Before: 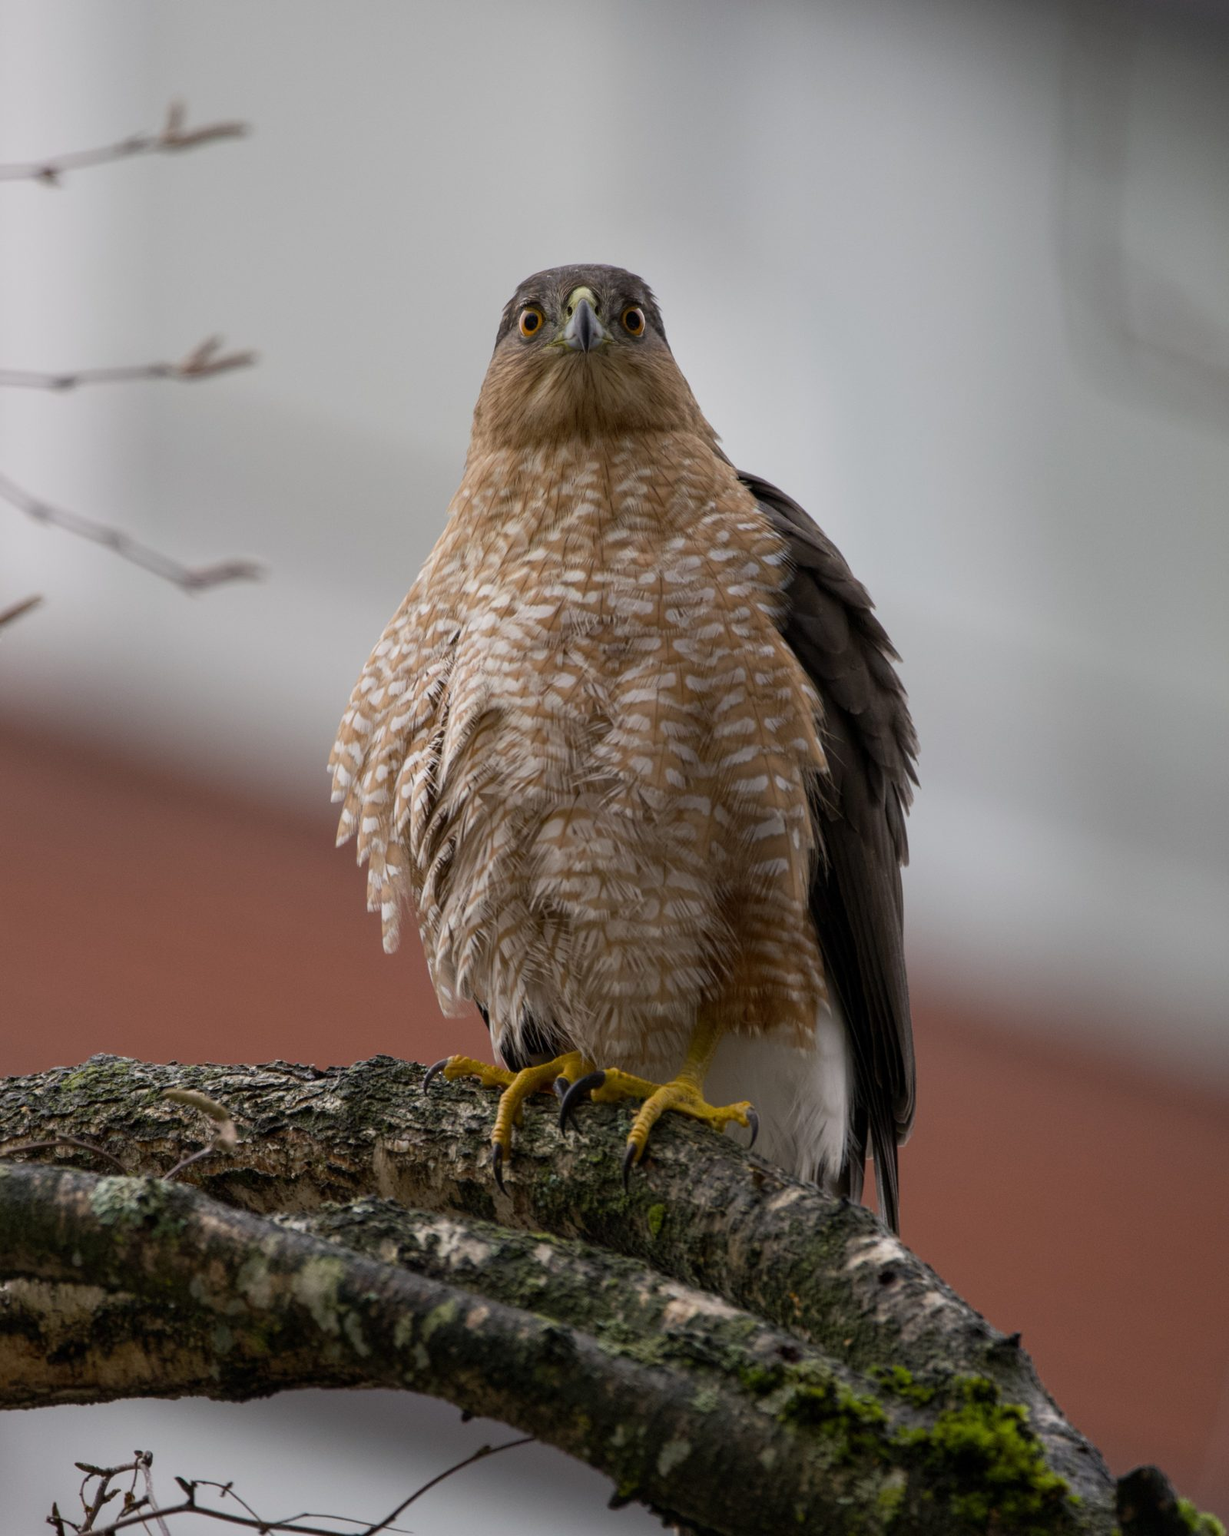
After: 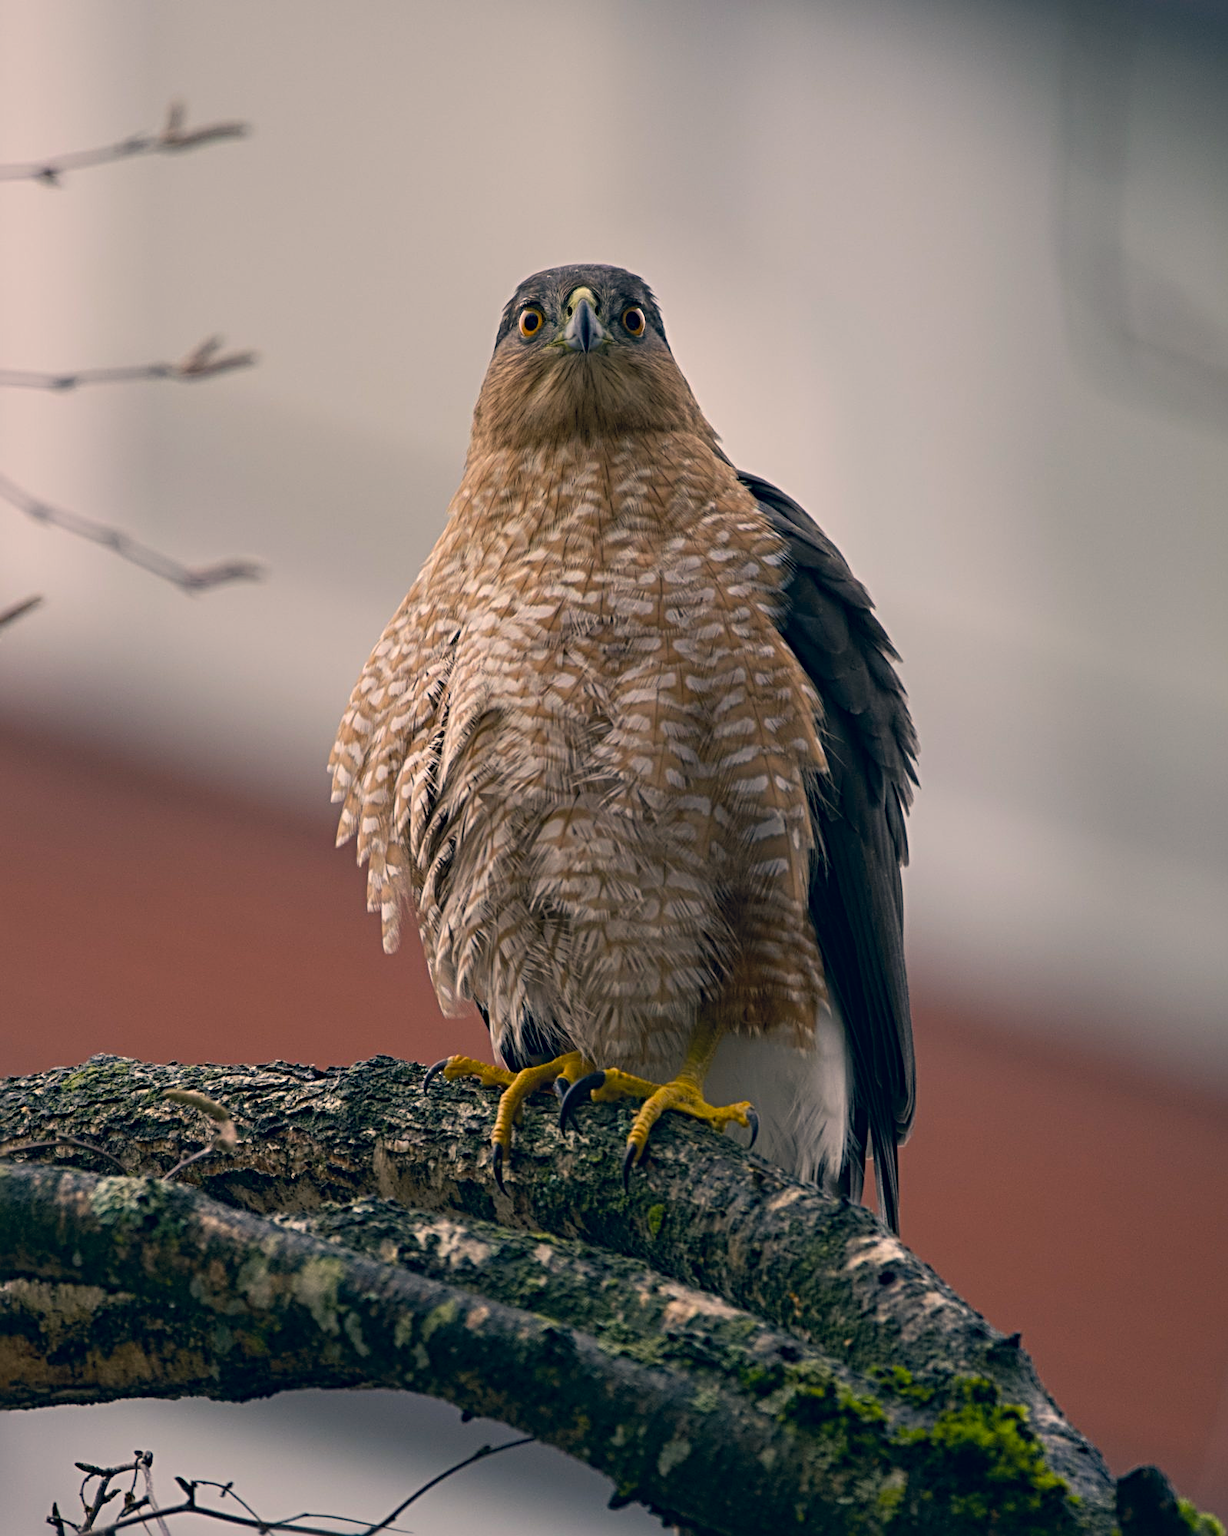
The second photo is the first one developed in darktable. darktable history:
sharpen: radius 4.92
color correction: highlights a* 10.28, highlights b* 14.8, shadows a* -10.3, shadows b* -14.82
